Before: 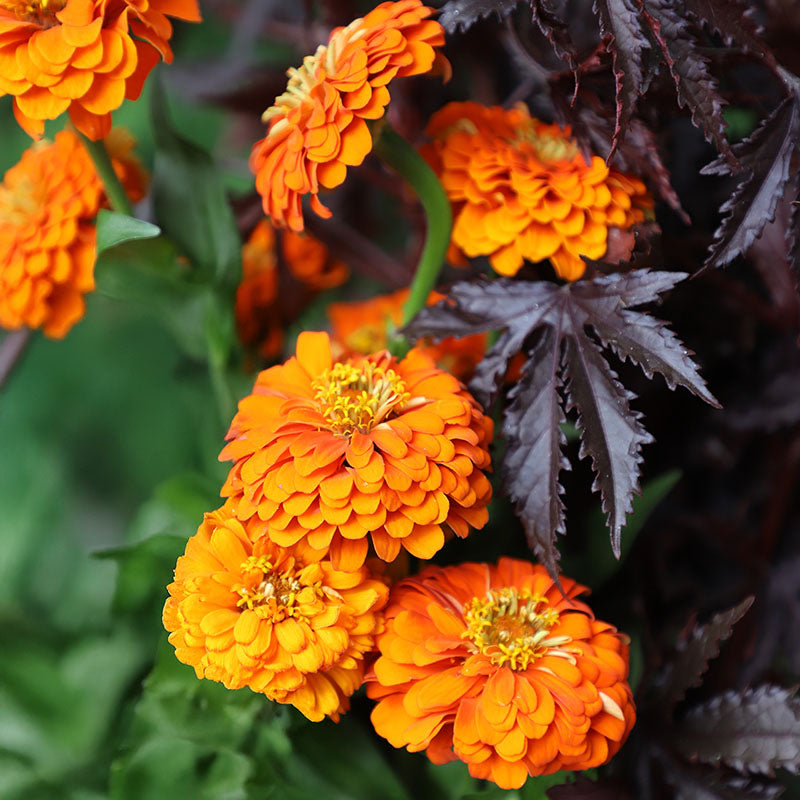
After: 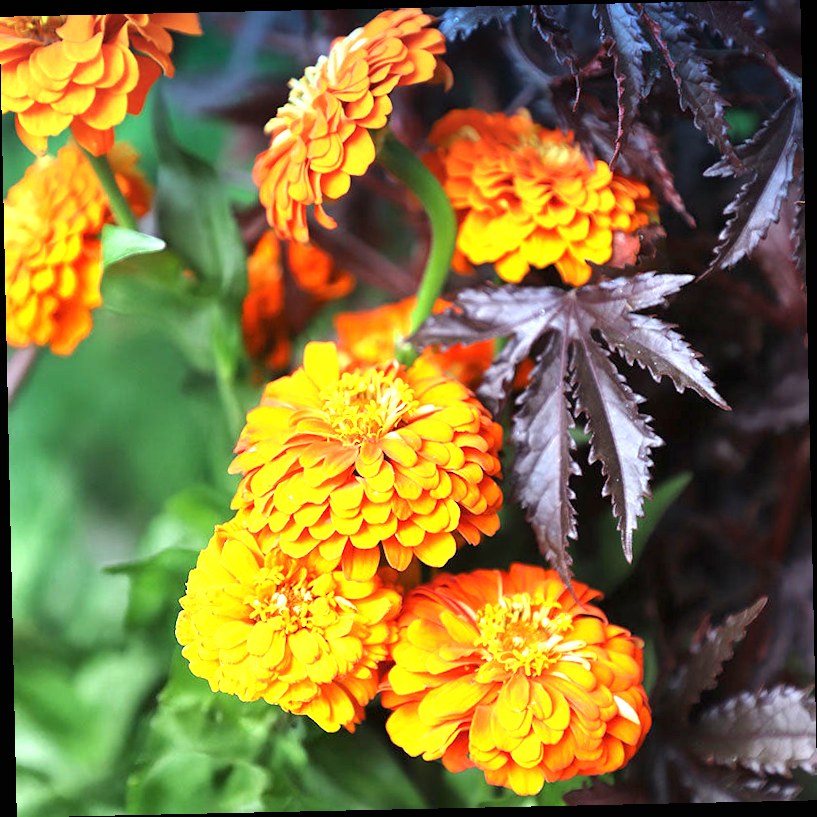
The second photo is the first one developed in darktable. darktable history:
rotate and perspective: rotation -1.24°, automatic cropping off
graduated density: density 2.02 EV, hardness 44%, rotation 0.374°, offset 8.21, hue 208.8°, saturation 97%
exposure: black level correction 0, exposure 1.45 EV, compensate exposure bias true, compensate highlight preservation false
